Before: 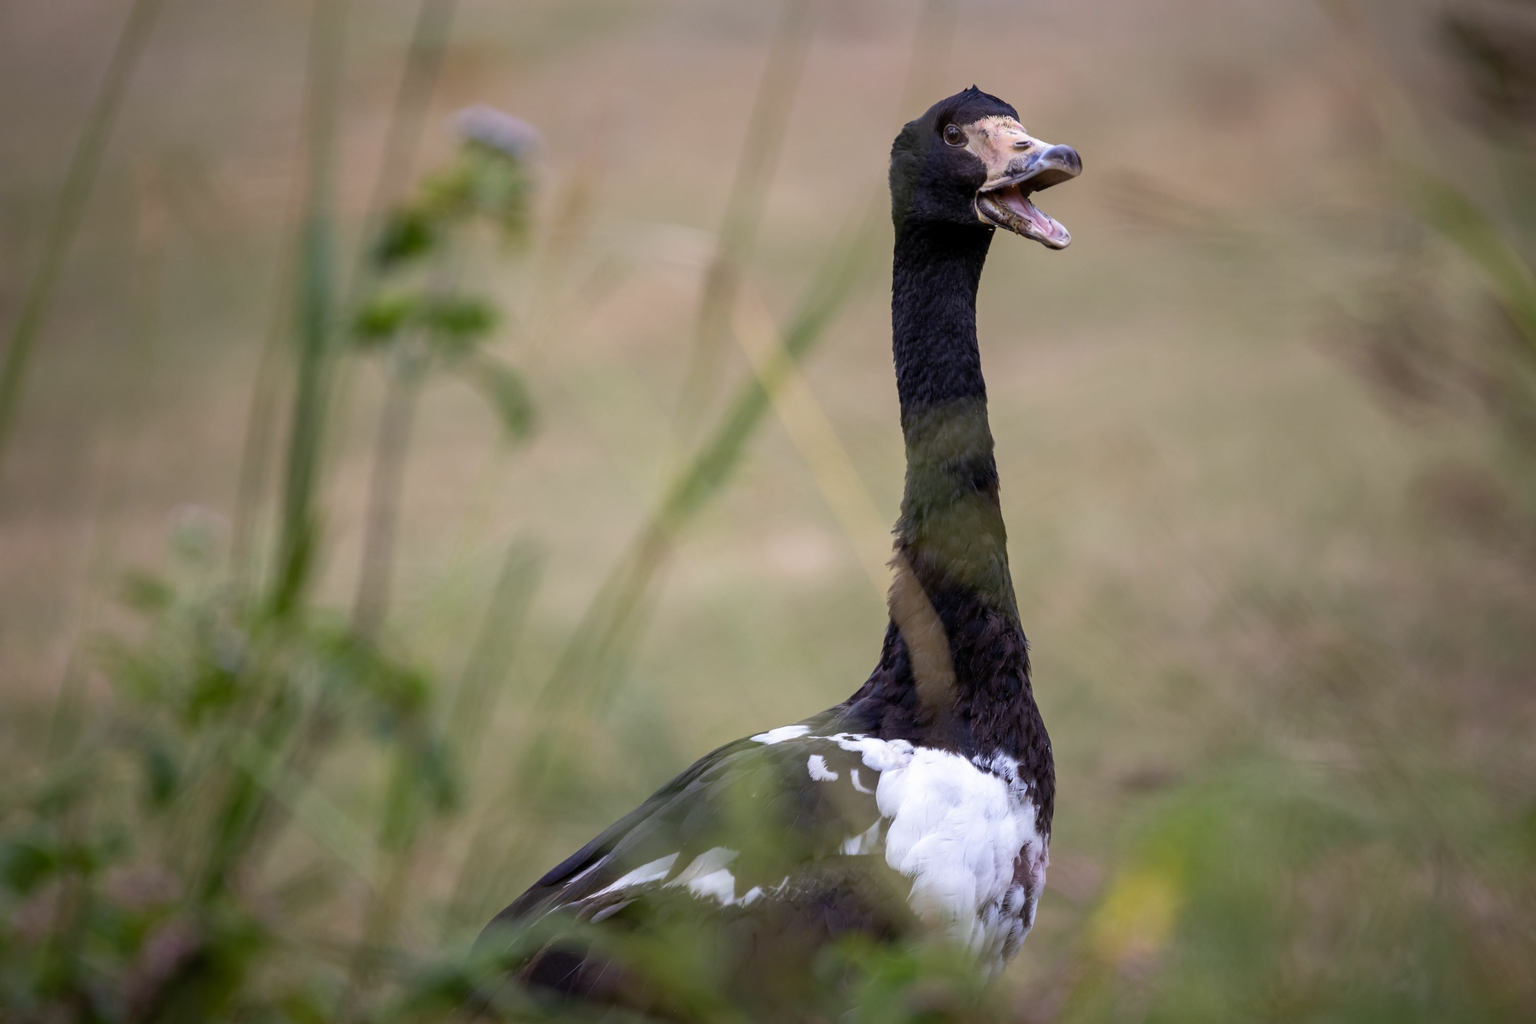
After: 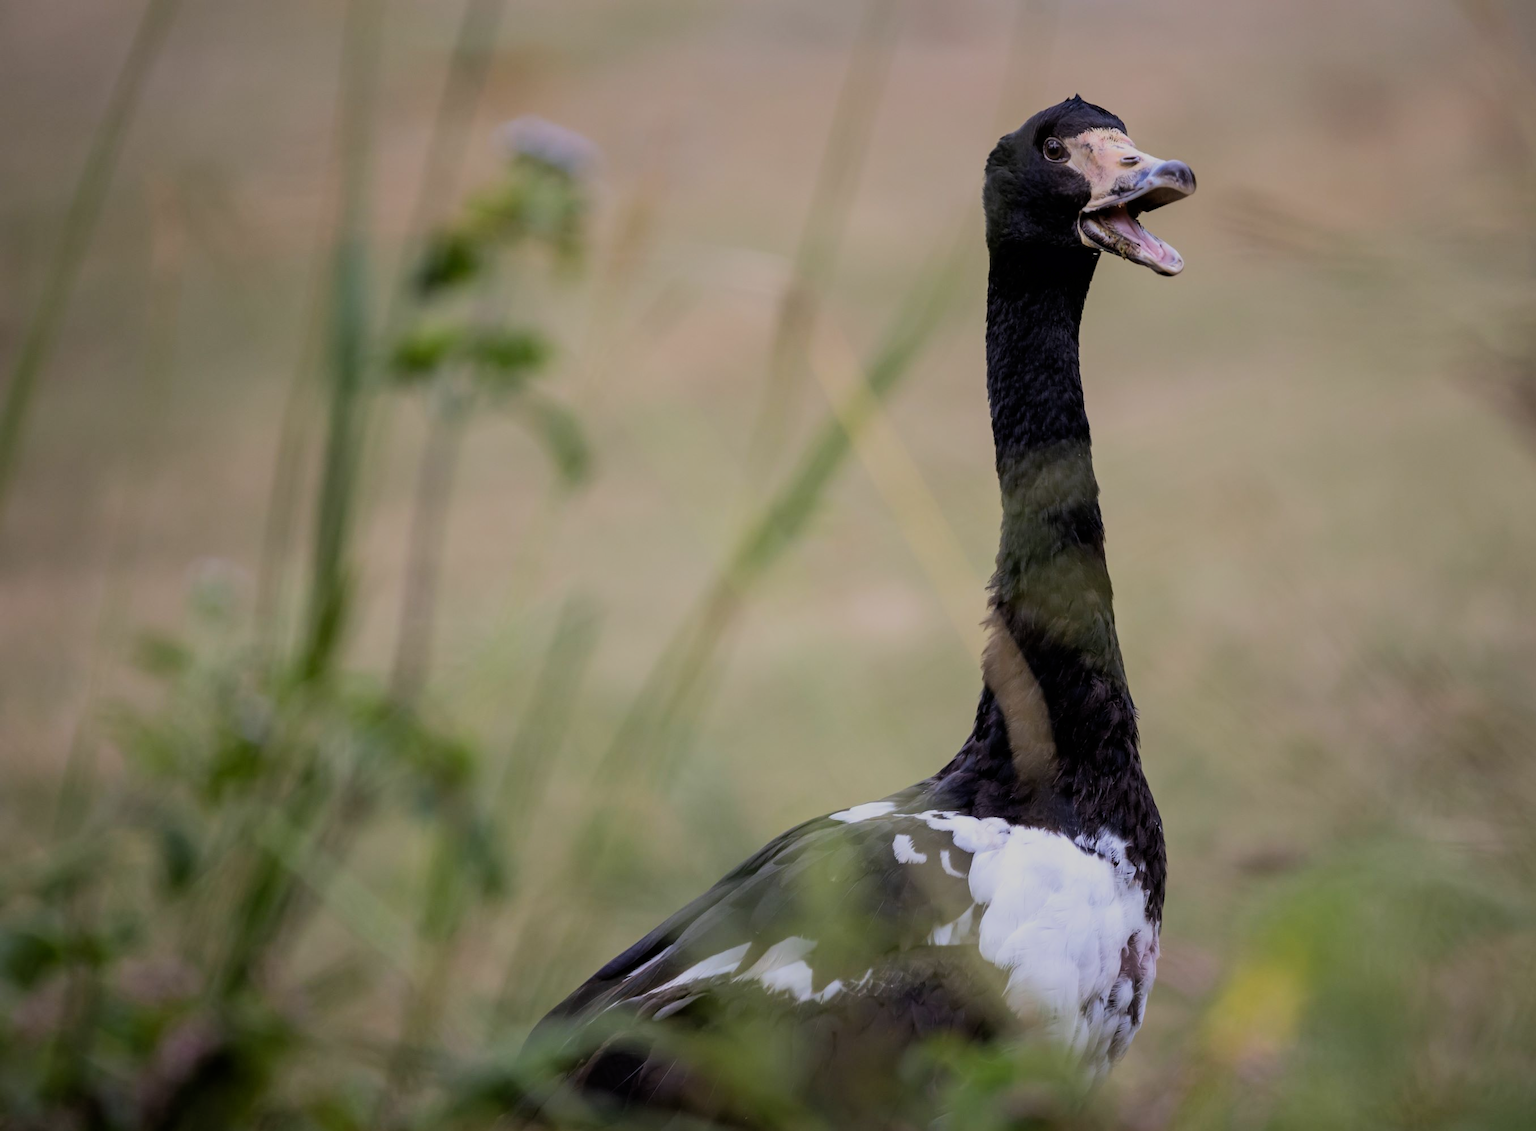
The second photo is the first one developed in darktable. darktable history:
filmic rgb: black relative exposure -7.15 EV, white relative exposure 5.36 EV, hardness 3.02, color science v6 (2022)
crop: right 9.509%, bottom 0.031%
